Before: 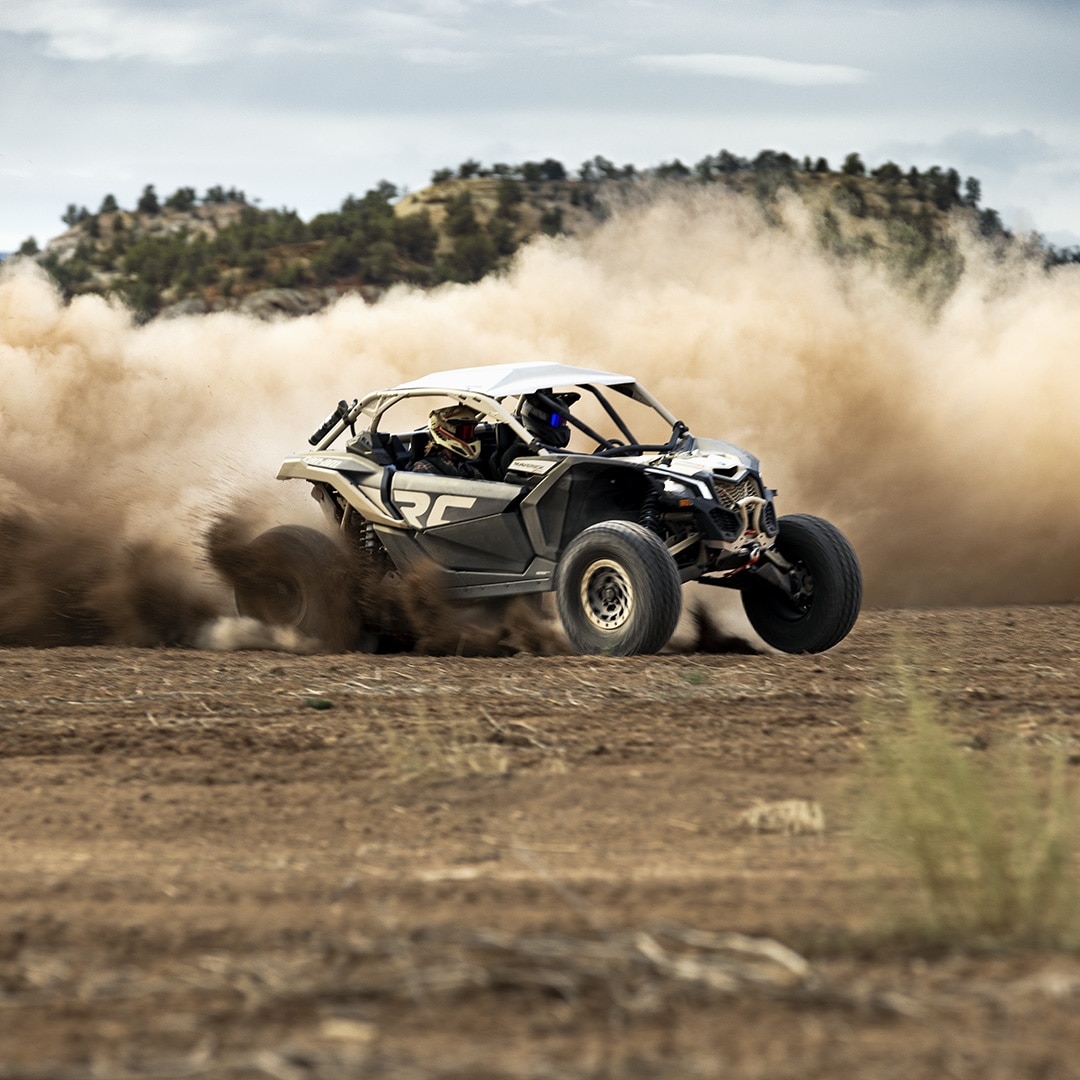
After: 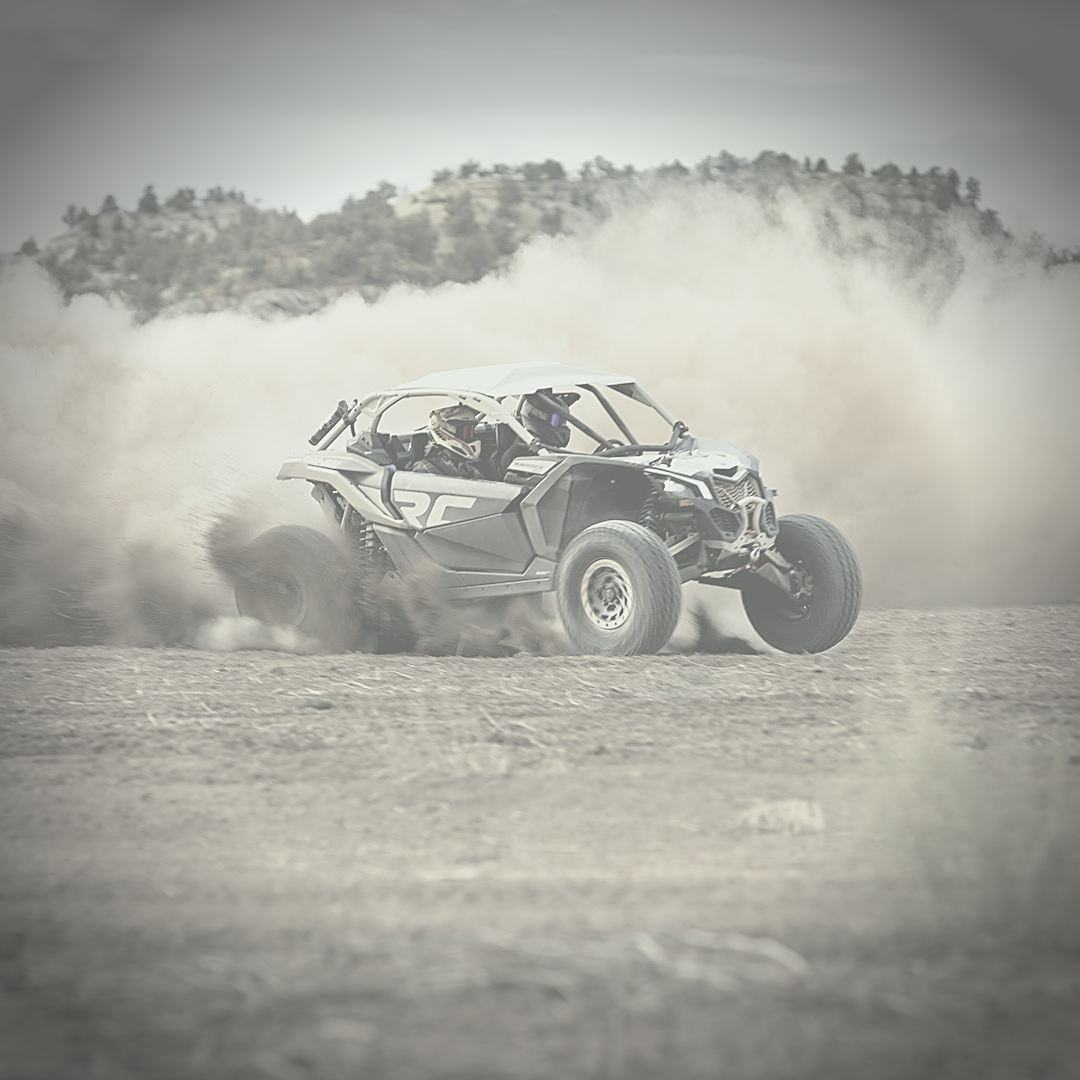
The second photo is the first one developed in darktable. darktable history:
sharpen: on, module defaults
contrast brightness saturation: contrast -0.32, brightness 0.75, saturation -0.78 | blend: blend mode normal, opacity 100%; mask: uniform (no mask)
color correction: highlights a* -2.68, highlights b* 2.57
vignetting: width/height ratio 1.094
